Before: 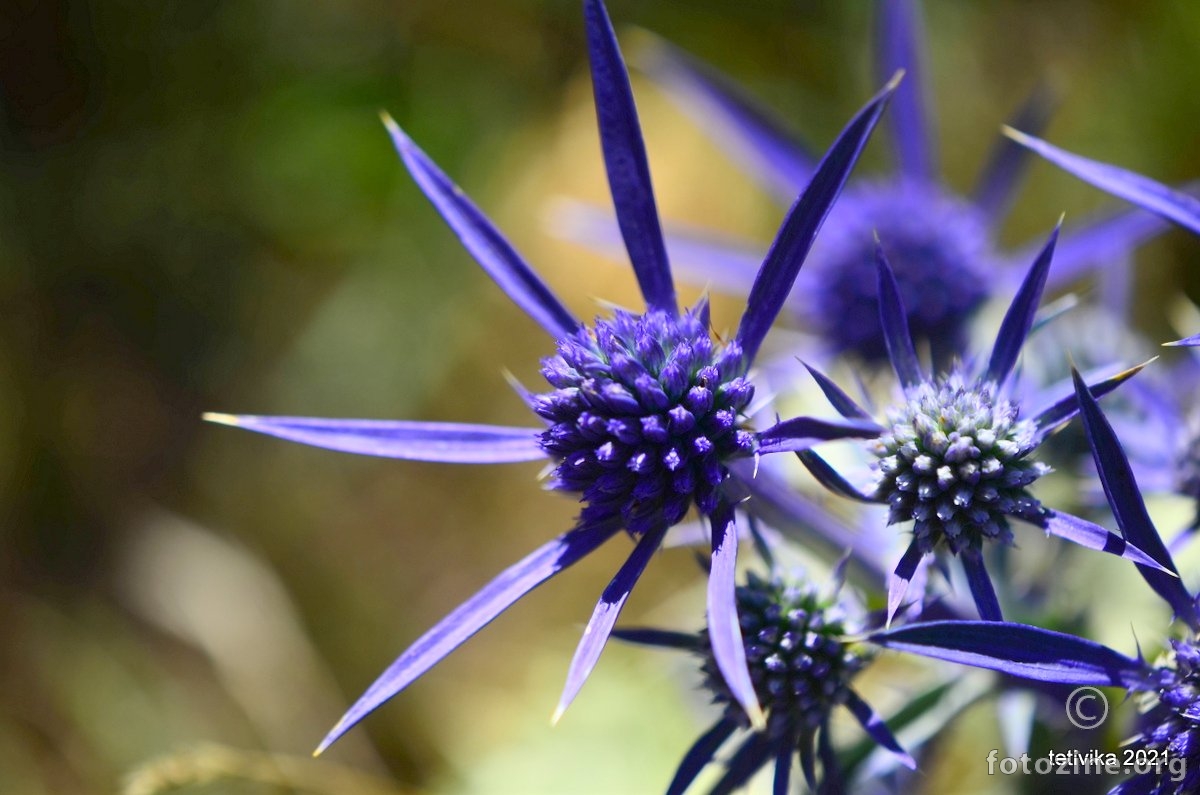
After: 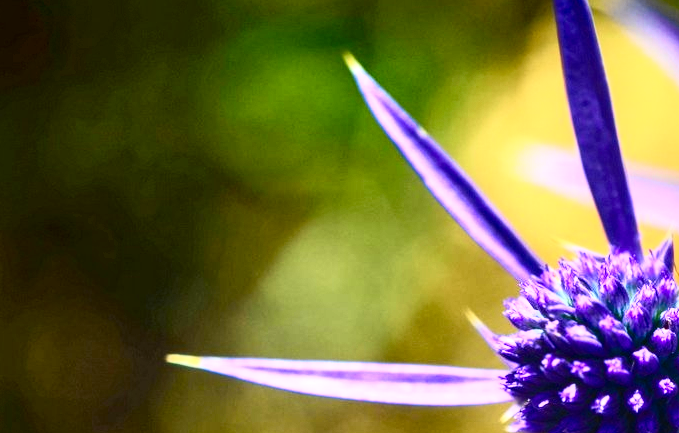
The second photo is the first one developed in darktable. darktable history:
velvia: on, module defaults
exposure: black level correction 0, exposure 0.593 EV, compensate highlight preservation false
crop and rotate: left 3.028%, top 7.448%, right 40.353%, bottom 37.961%
local contrast: detail 130%
tone curve: curves: ch0 [(0, 0) (0.187, 0.12) (0.384, 0.363) (0.577, 0.681) (0.735, 0.881) (0.864, 0.959) (1, 0.987)]; ch1 [(0, 0) (0.402, 0.36) (0.476, 0.466) (0.501, 0.501) (0.518, 0.514) (0.564, 0.614) (0.614, 0.664) (0.741, 0.829) (1, 1)]; ch2 [(0, 0) (0.429, 0.387) (0.483, 0.481) (0.503, 0.501) (0.522, 0.533) (0.564, 0.605) (0.615, 0.697) (0.702, 0.774) (1, 0.895)], color space Lab, independent channels, preserve colors none
